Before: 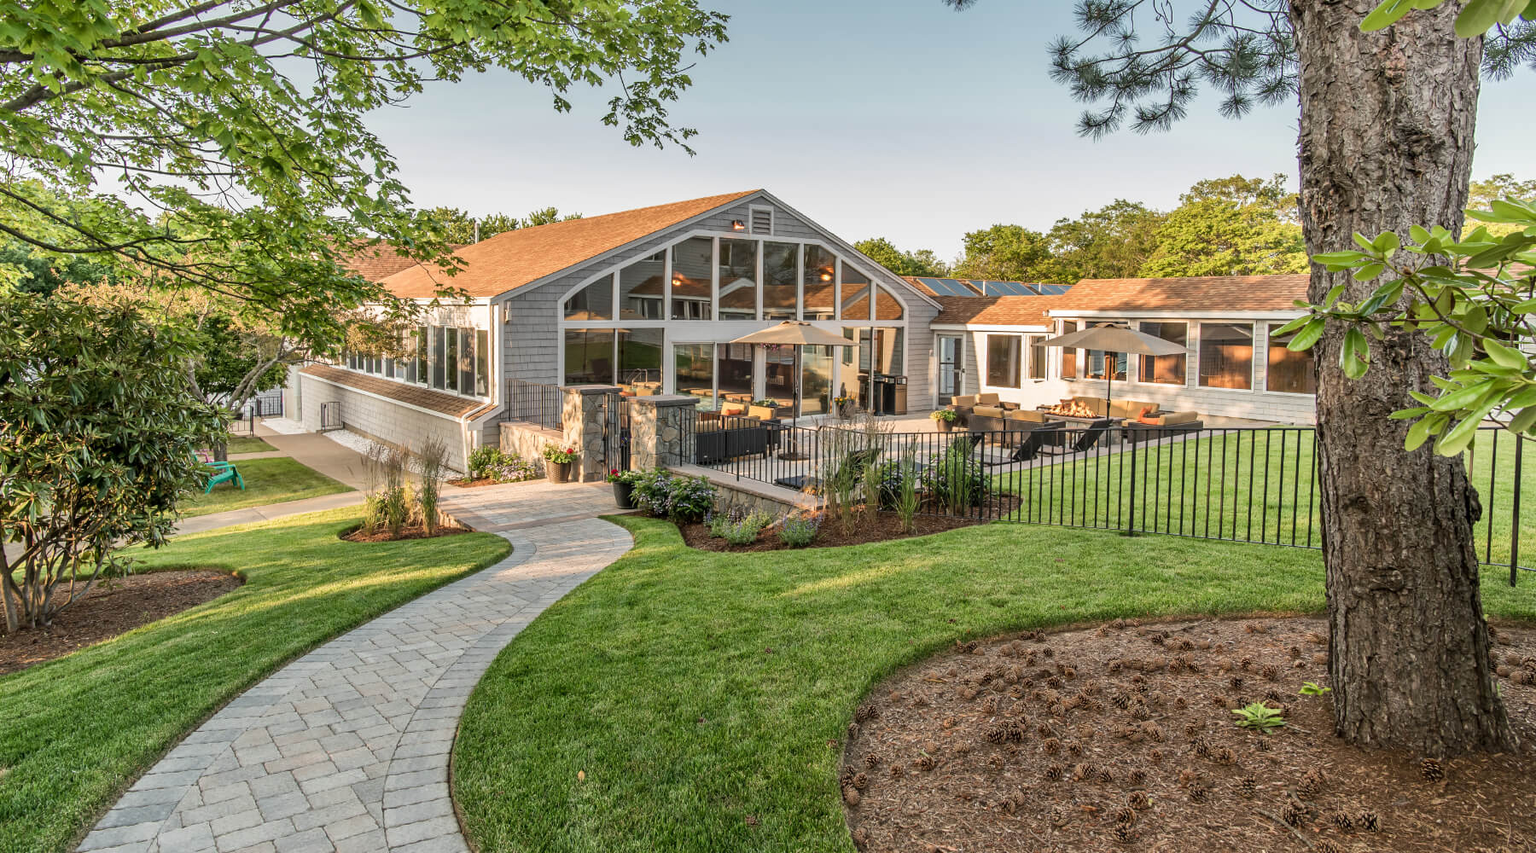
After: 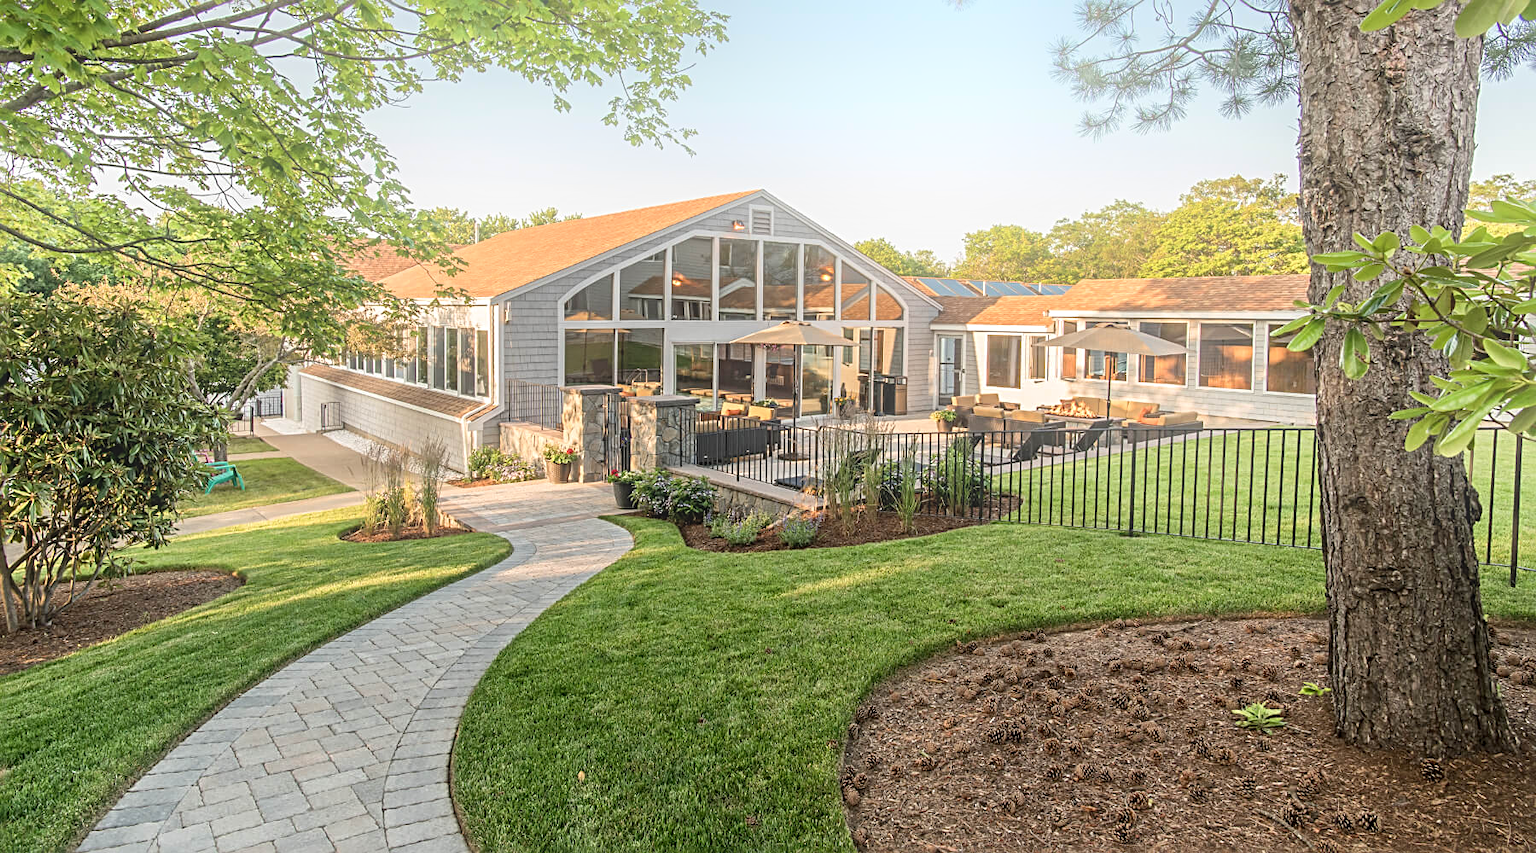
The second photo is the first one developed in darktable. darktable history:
bloom: on, module defaults
sharpen: radius 3.119
